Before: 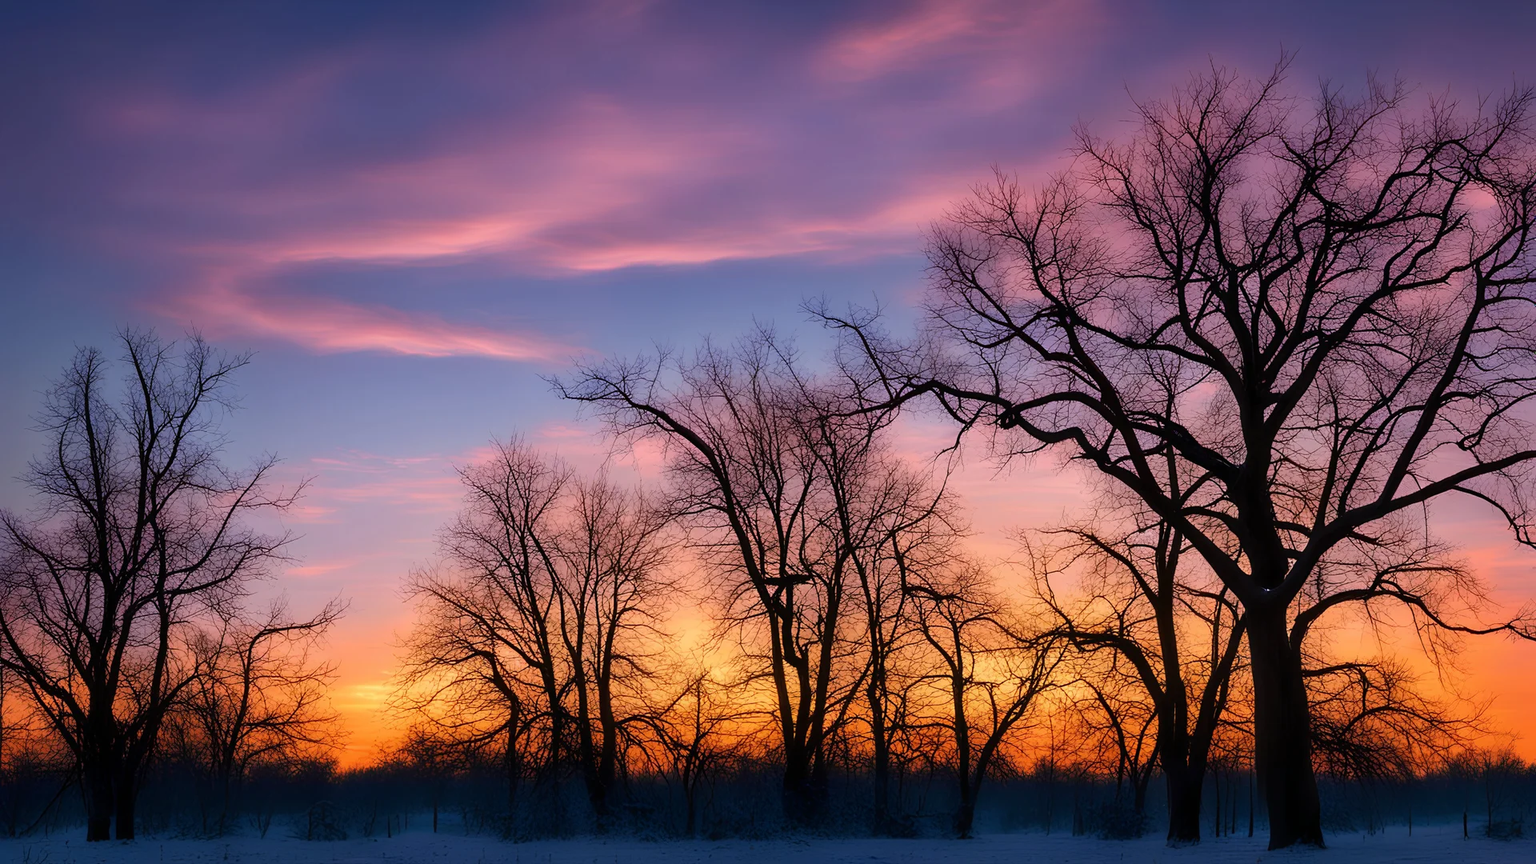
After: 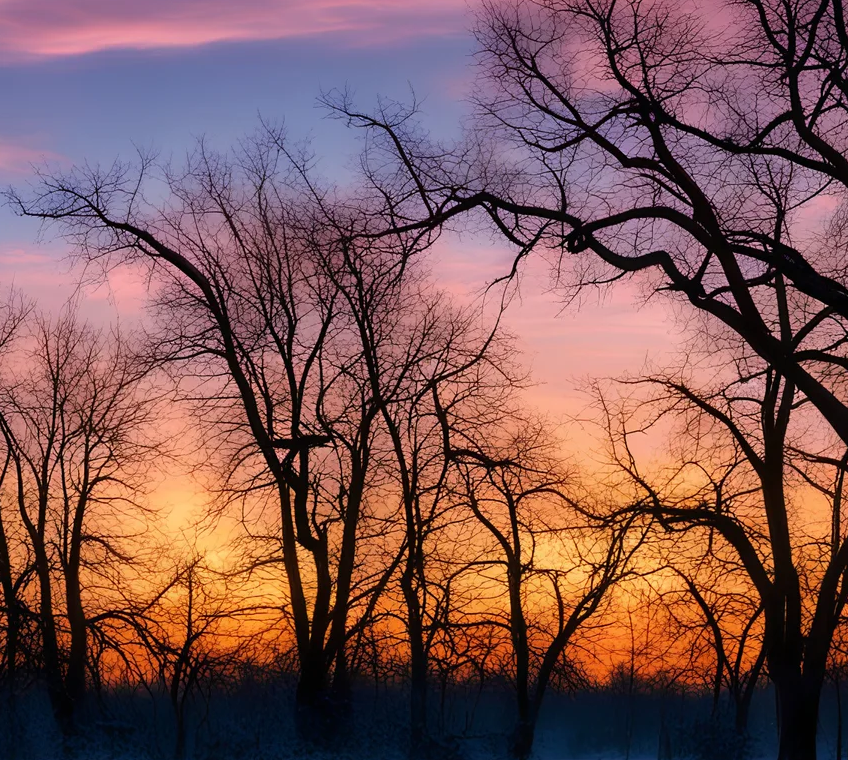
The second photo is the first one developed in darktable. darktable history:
crop: left 35.576%, top 26.265%, right 20.208%, bottom 3.35%
